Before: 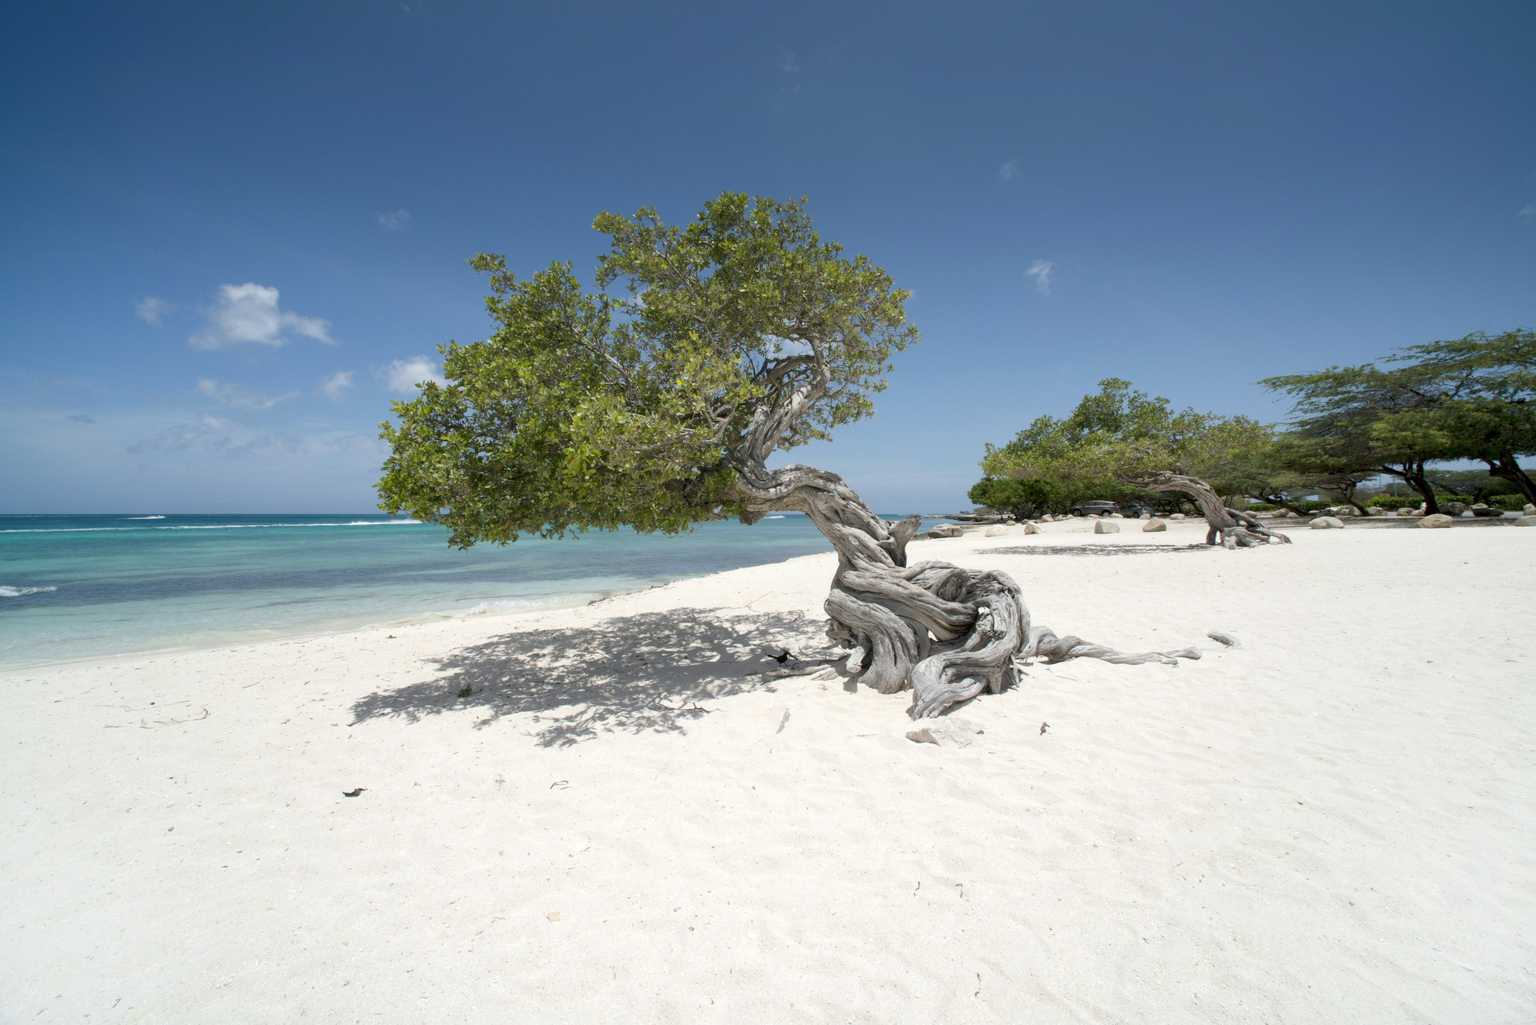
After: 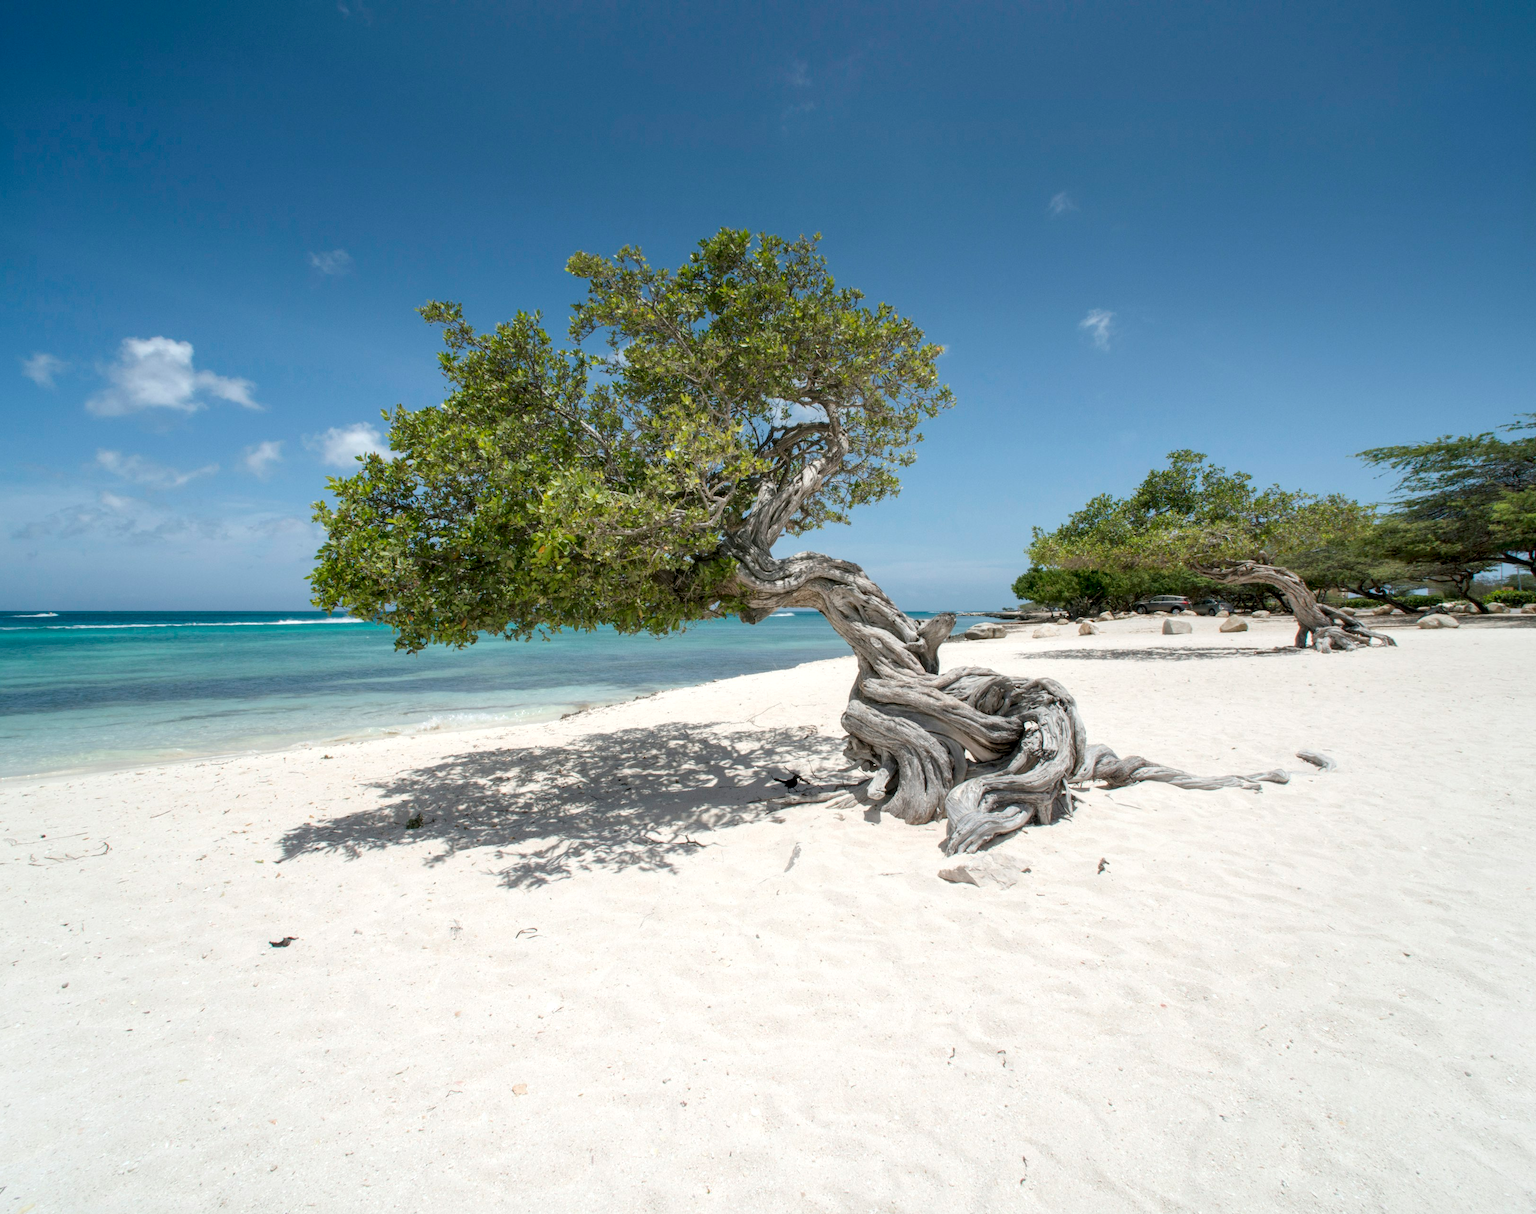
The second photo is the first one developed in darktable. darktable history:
local contrast: detail 130%
crop: left 7.598%, right 7.873%
